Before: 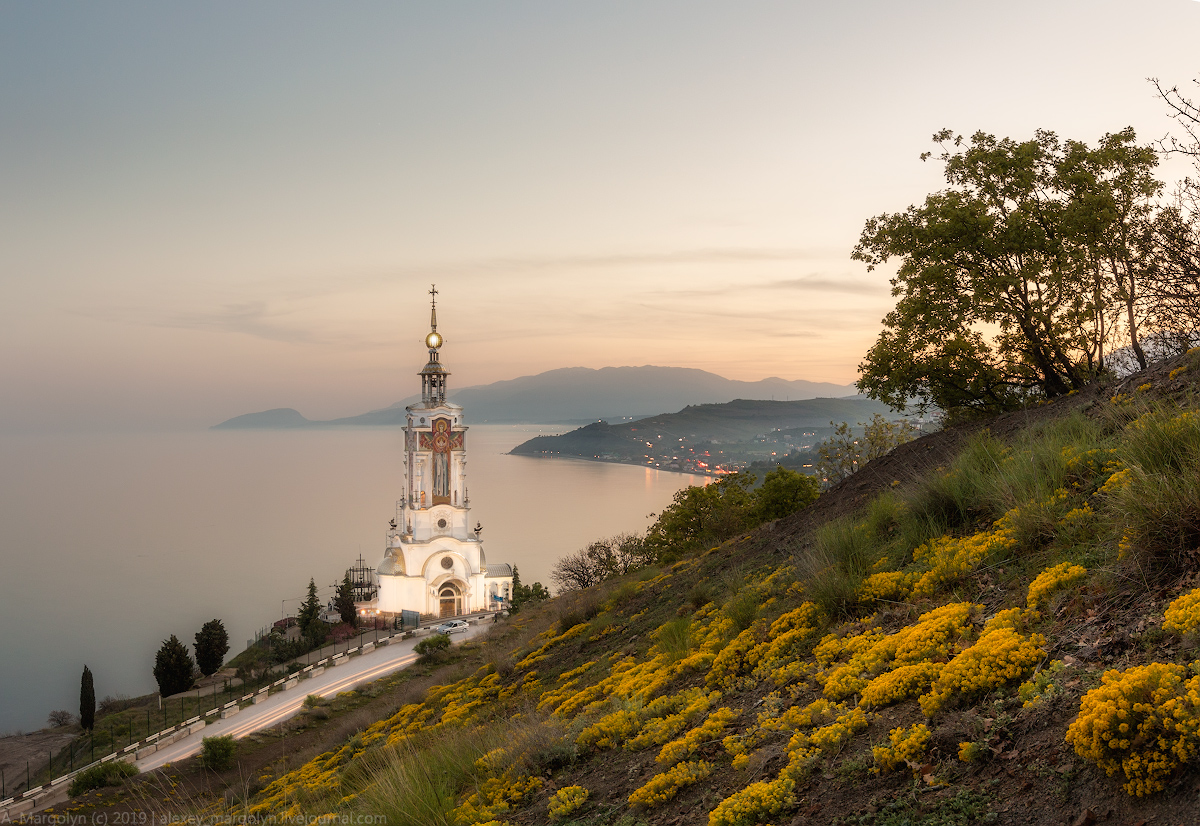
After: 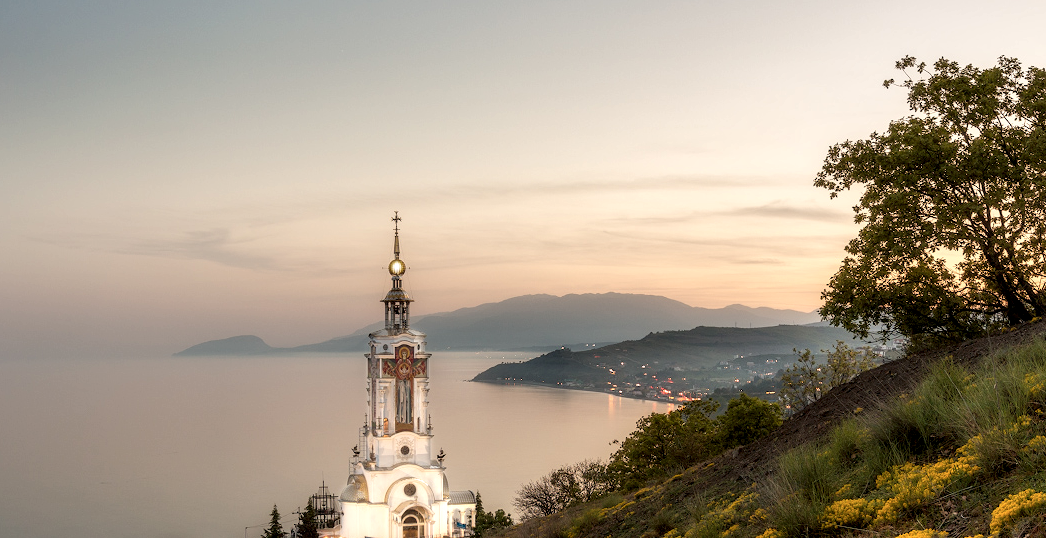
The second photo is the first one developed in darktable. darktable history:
local contrast: detail 135%, midtone range 0.743
crop: left 3.138%, top 8.884%, right 9.637%, bottom 25.88%
